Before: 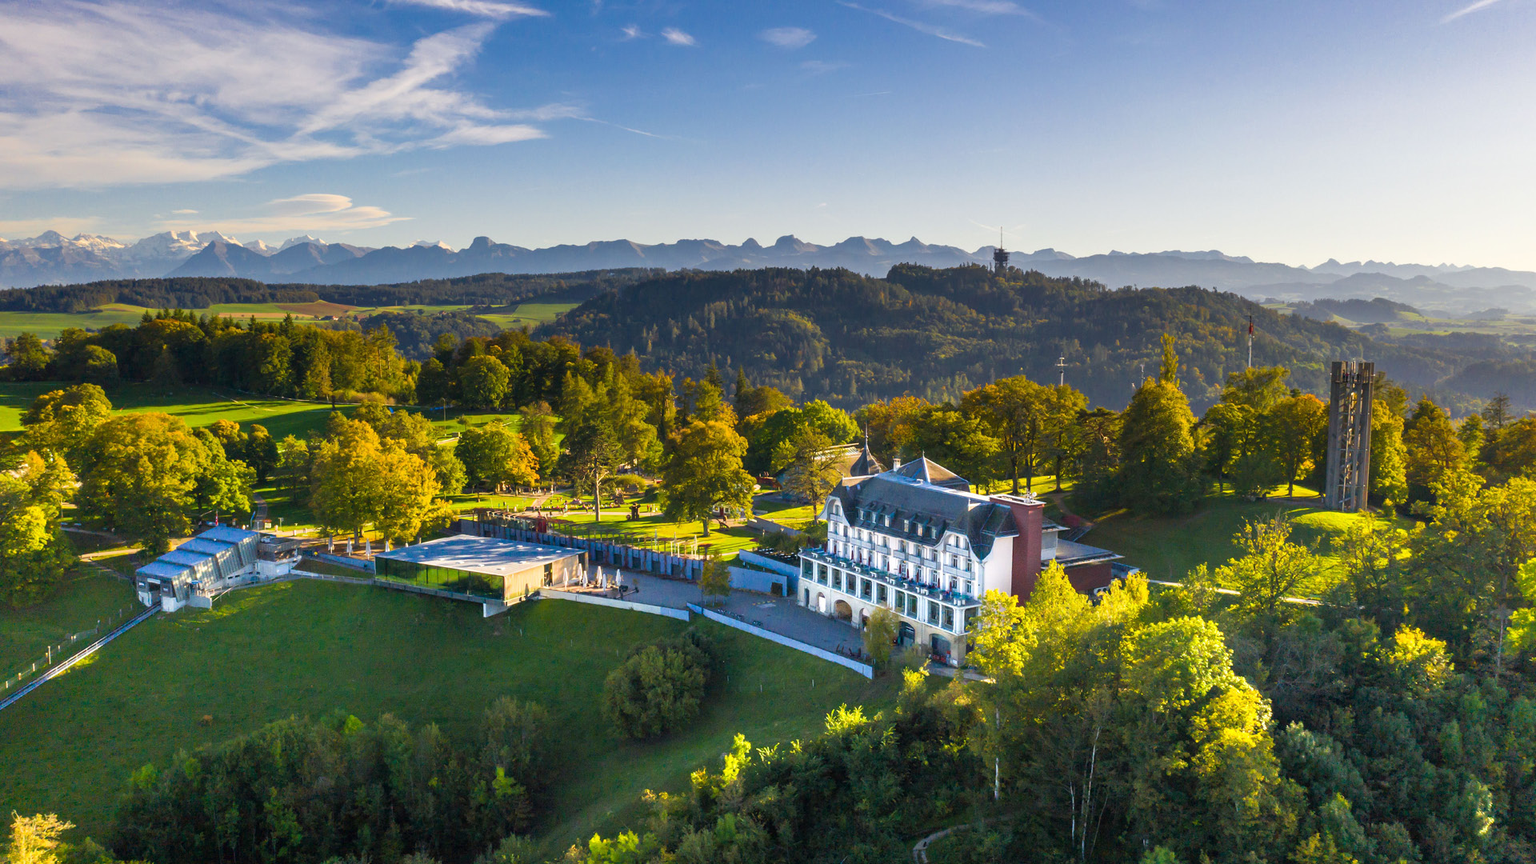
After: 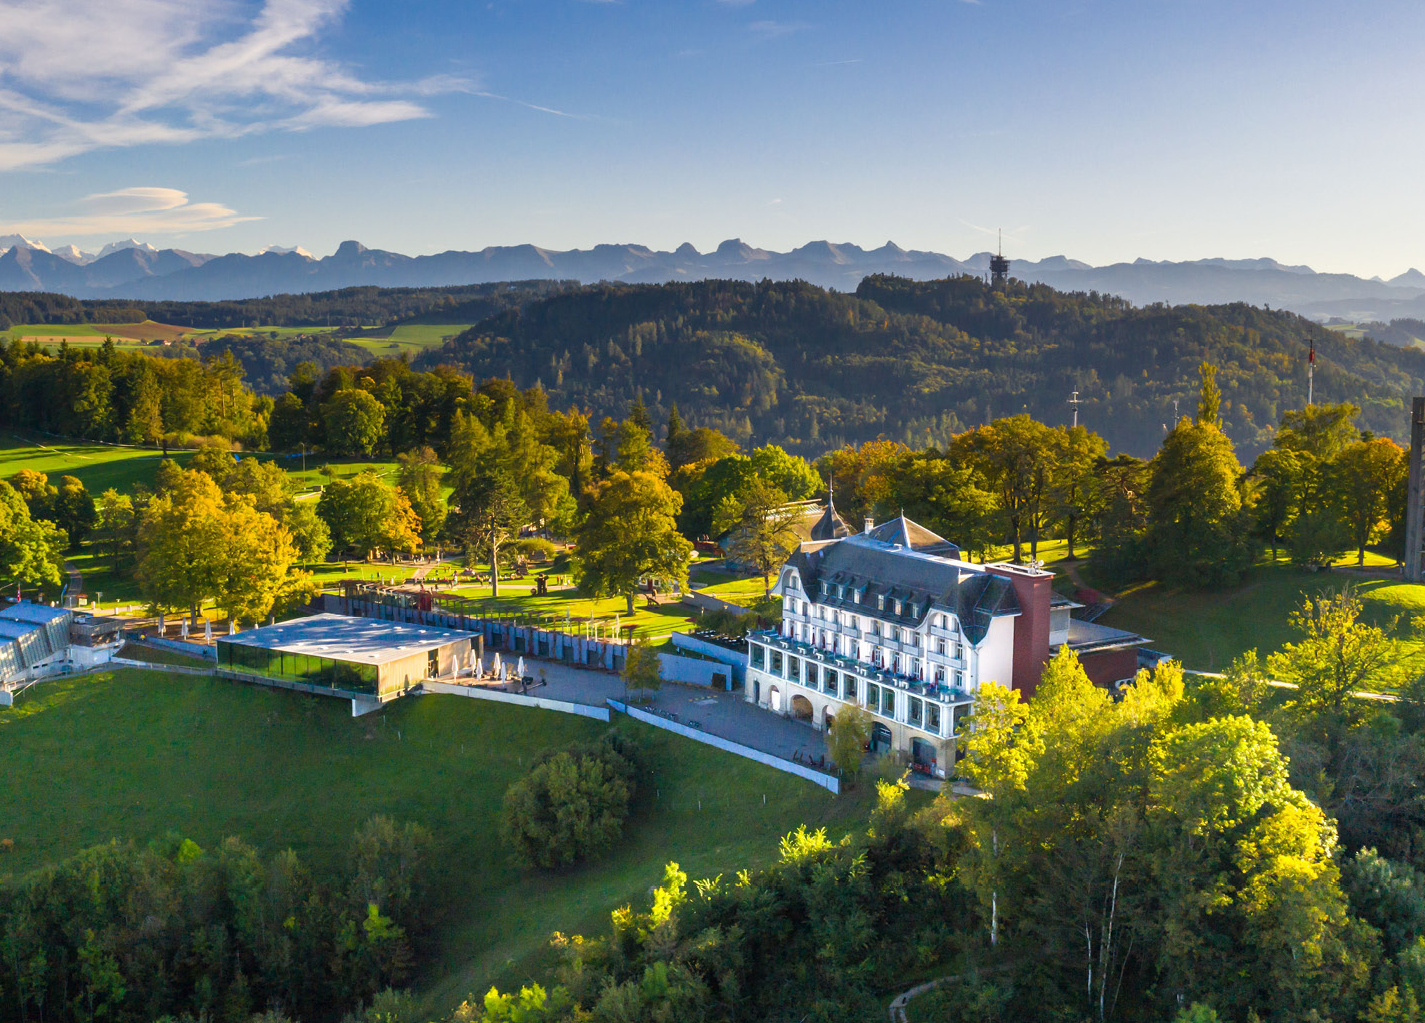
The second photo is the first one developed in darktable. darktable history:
exposure: compensate highlight preservation false
crop and rotate: left 13.15%, top 5.251%, right 12.609%
